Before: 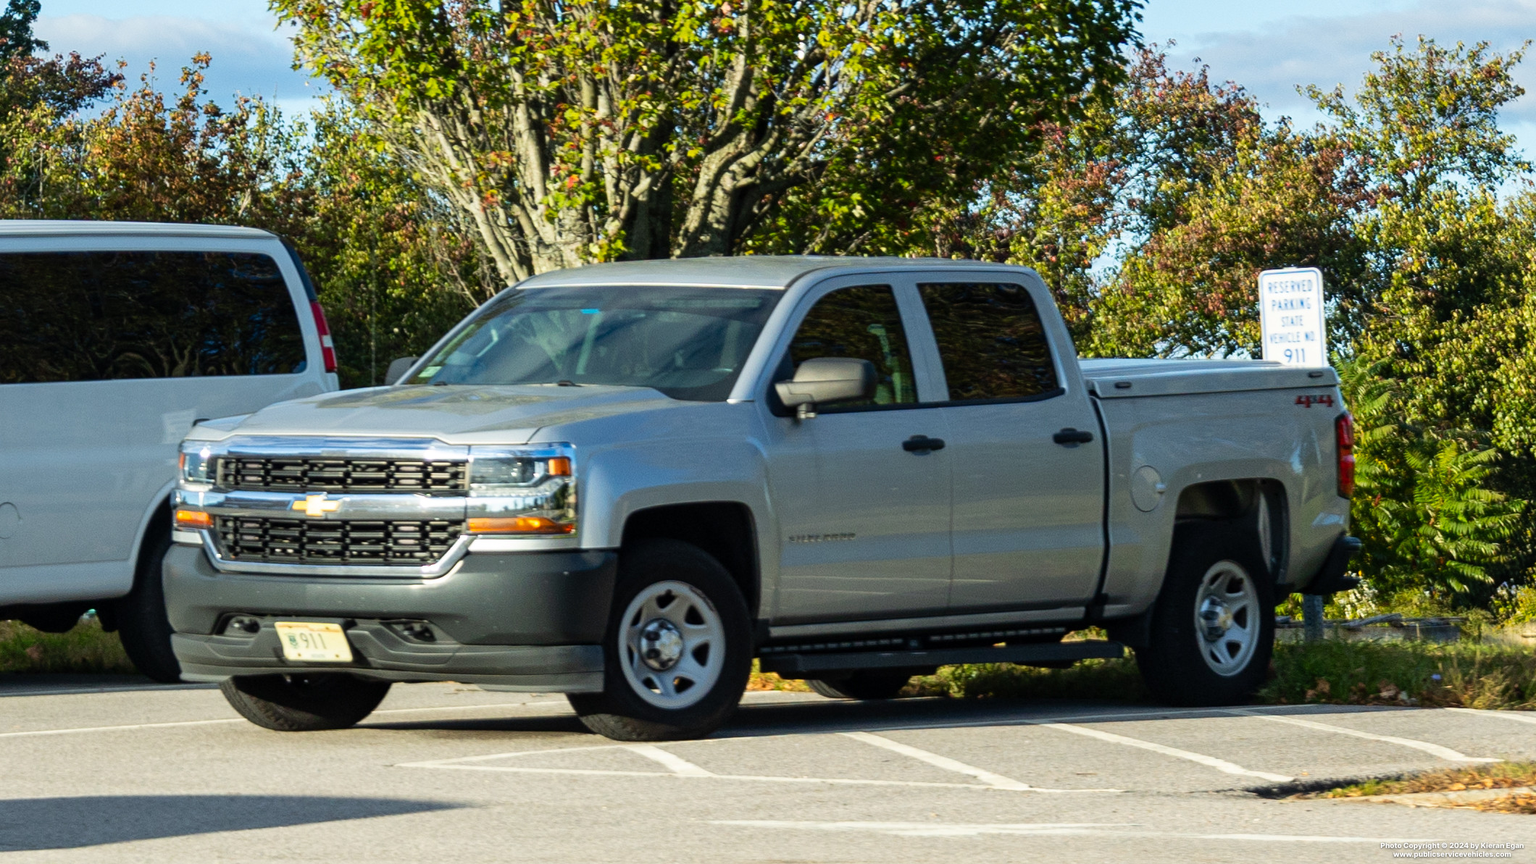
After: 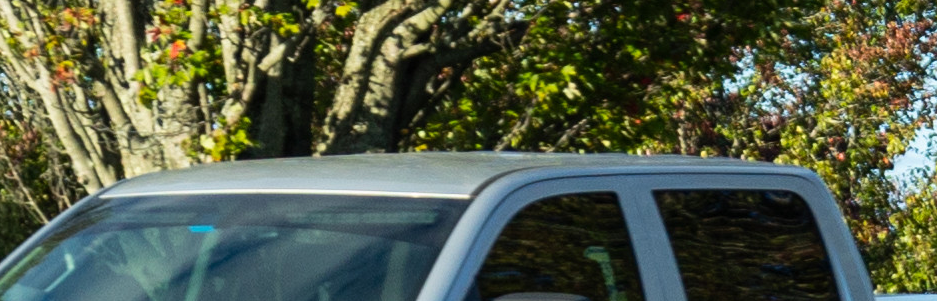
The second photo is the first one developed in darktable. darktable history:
crop: left 28.945%, top 16.868%, right 26.832%, bottom 57.87%
